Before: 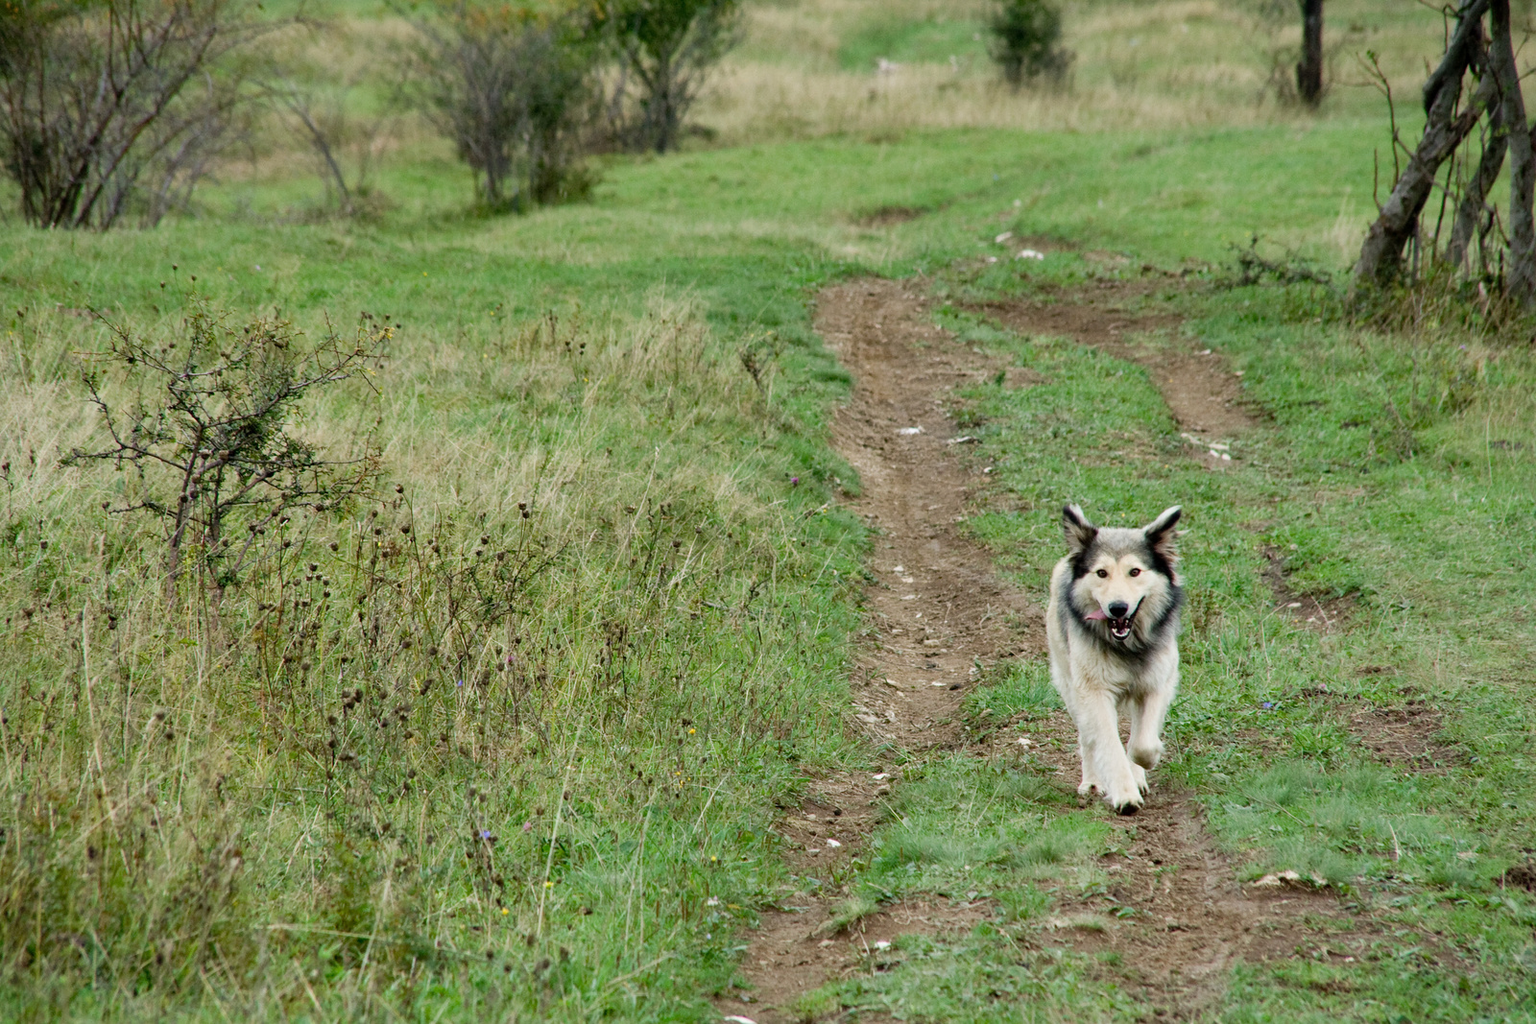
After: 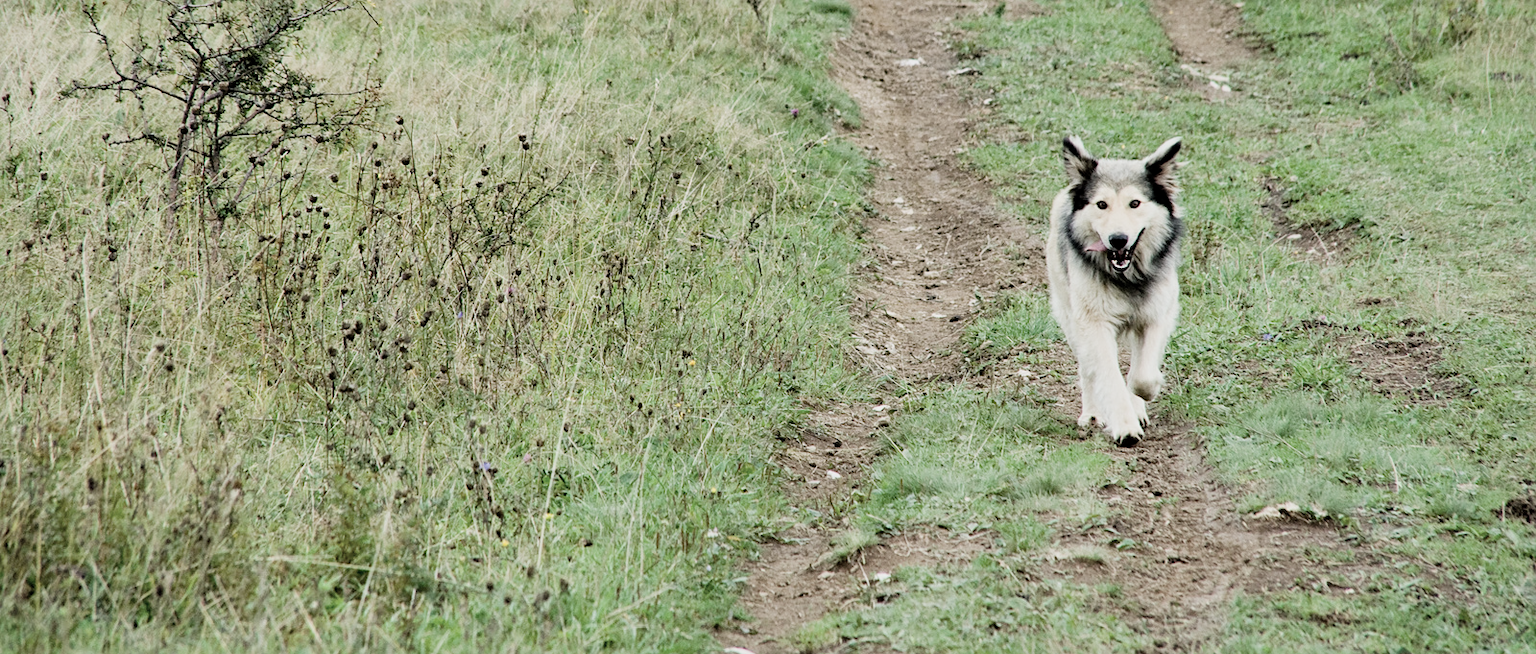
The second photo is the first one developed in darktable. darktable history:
filmic rgb: black relative exposure -7.65 EV, white relative exposure 4.56 EV, hardness 3.61, contrast 1.05
contrast brightness saturation: contrast 0.097, saturation -0.375
crop and rotate: top 35.992%
sharpen: amount 0.217
local contrast: mode bilateral grid, contrast 10, coarseness 26, detail 115%, midtone range 0.2
exposure: exposure 0.6 EV, compensate highlight preservation false
